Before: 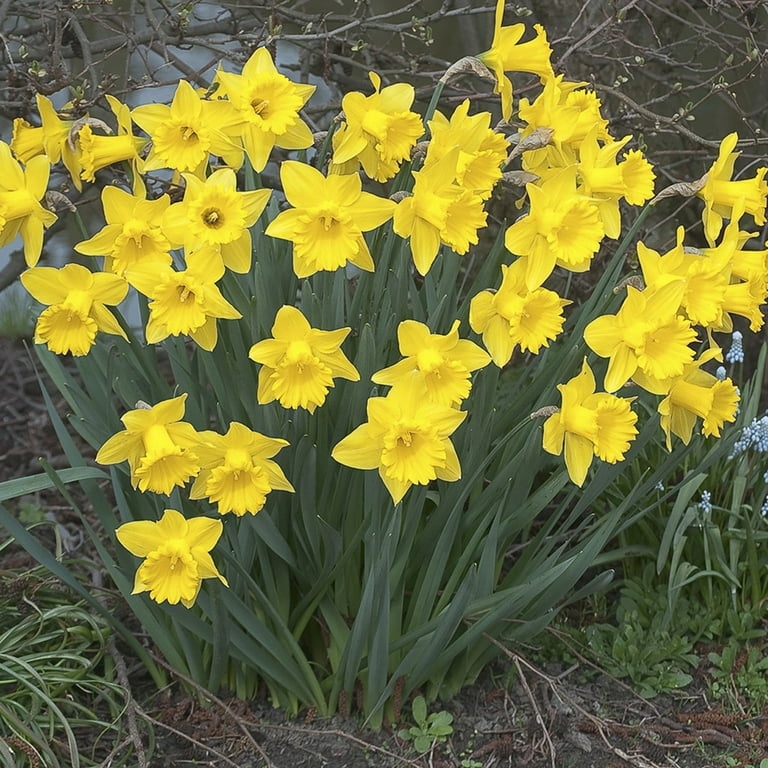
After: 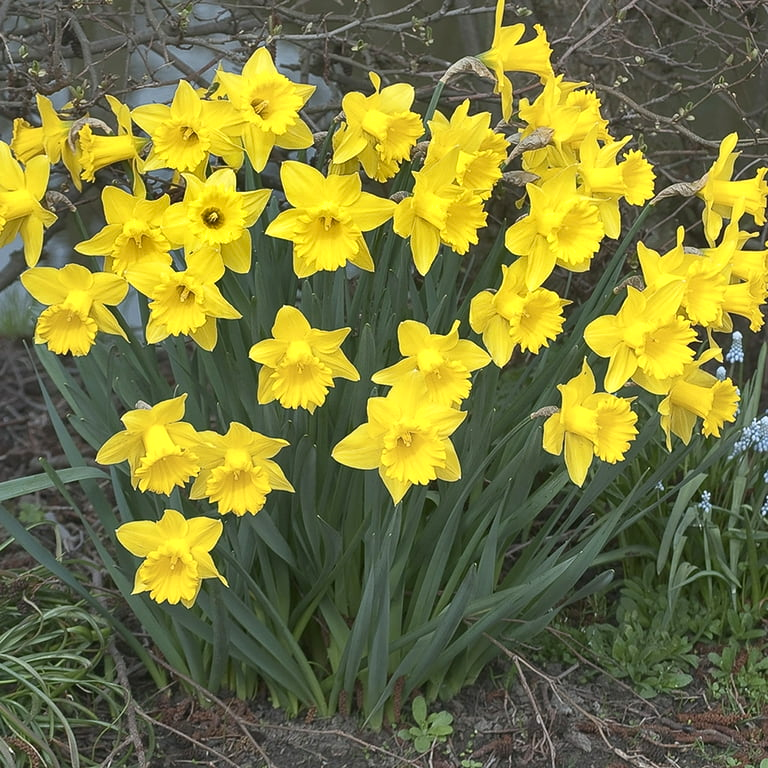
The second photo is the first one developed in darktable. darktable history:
exposure: exposure 0.2 EV, compensate highlight preservation false
shadows and highlights: shadows 19.13, highlights -83.41, soften with gaussian
